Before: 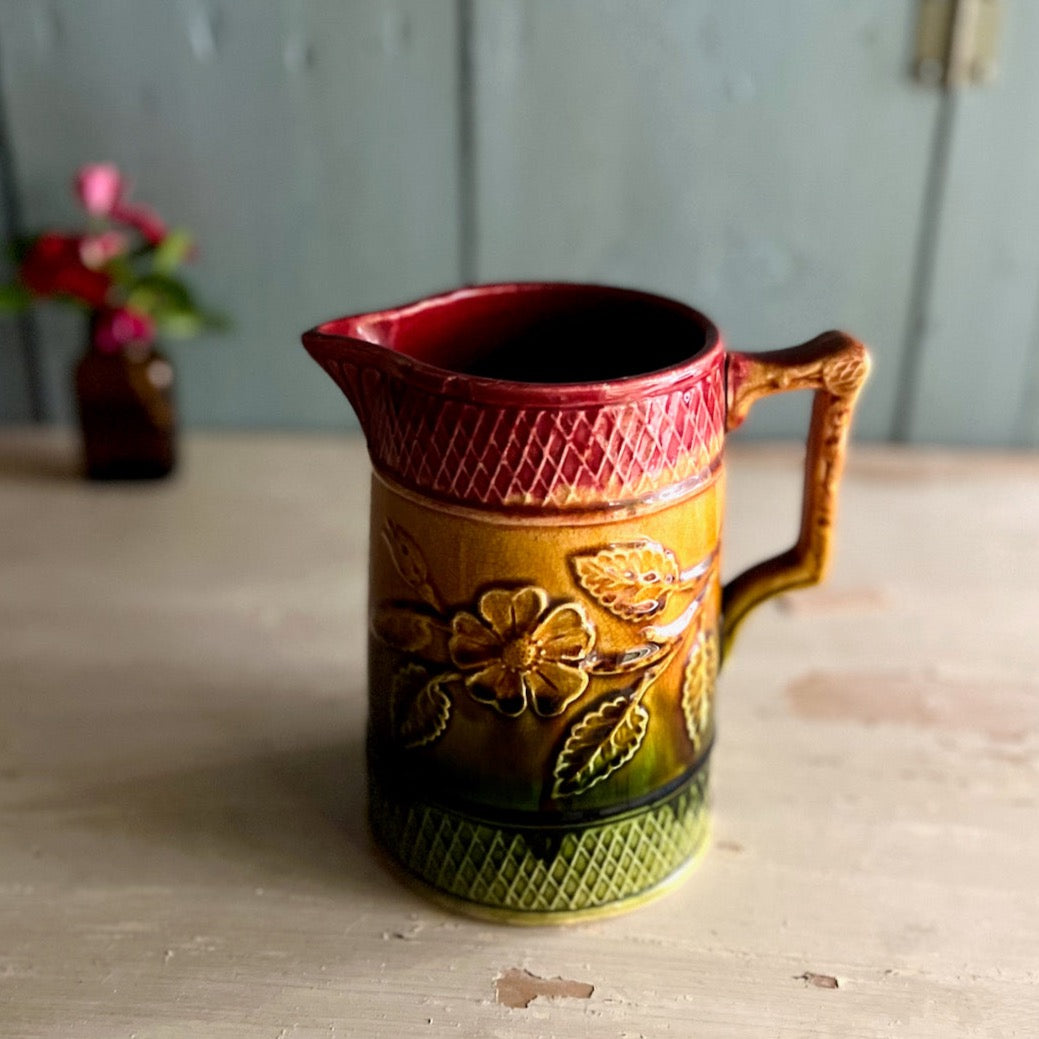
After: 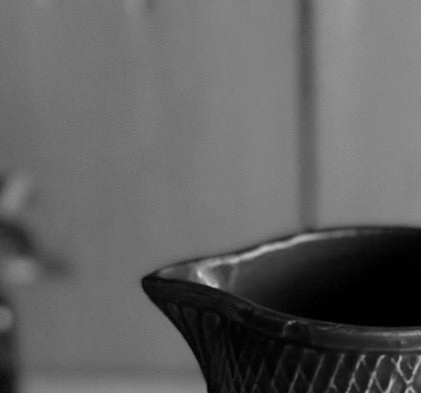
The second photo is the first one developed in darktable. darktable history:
crop: left 15.452%, top 5.459%, right 43.956%, bottom 56.62%
tone equalizer: on, module defaults
monochrome: a -92.57, b 58.91
